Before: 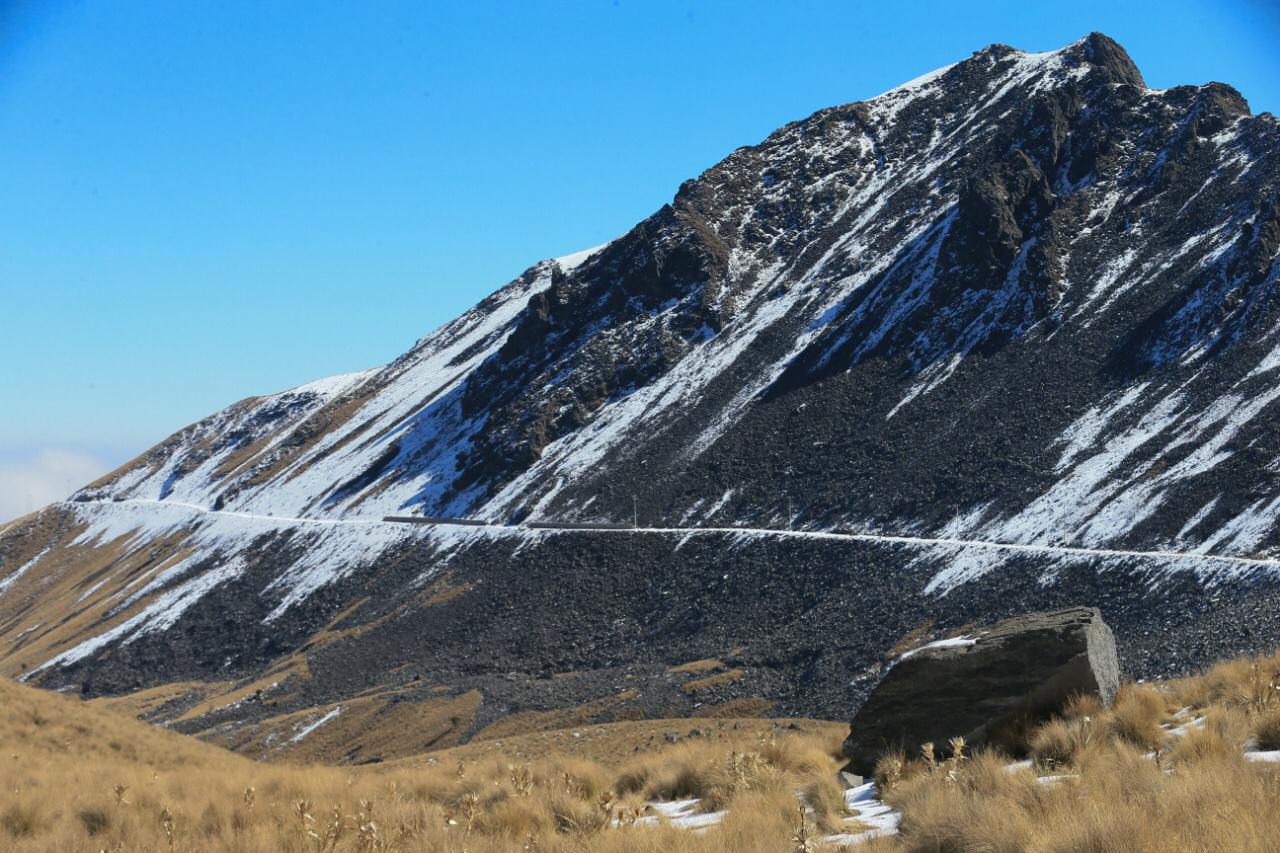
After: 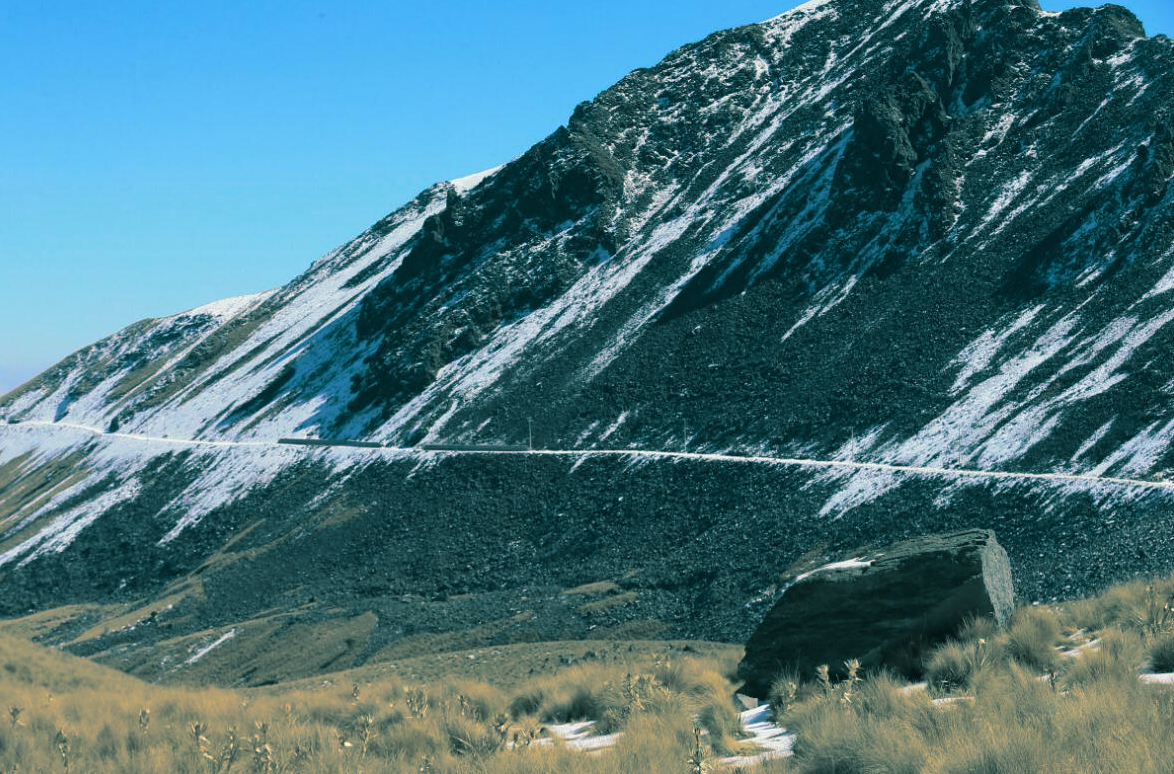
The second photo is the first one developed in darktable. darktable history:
velvia: on, module defaults
crop and rotate: left 8.262%, top 9.226%
split-toning: shadows › hue 186.43°, highlights › hue 49.29°, compress 30.29%
